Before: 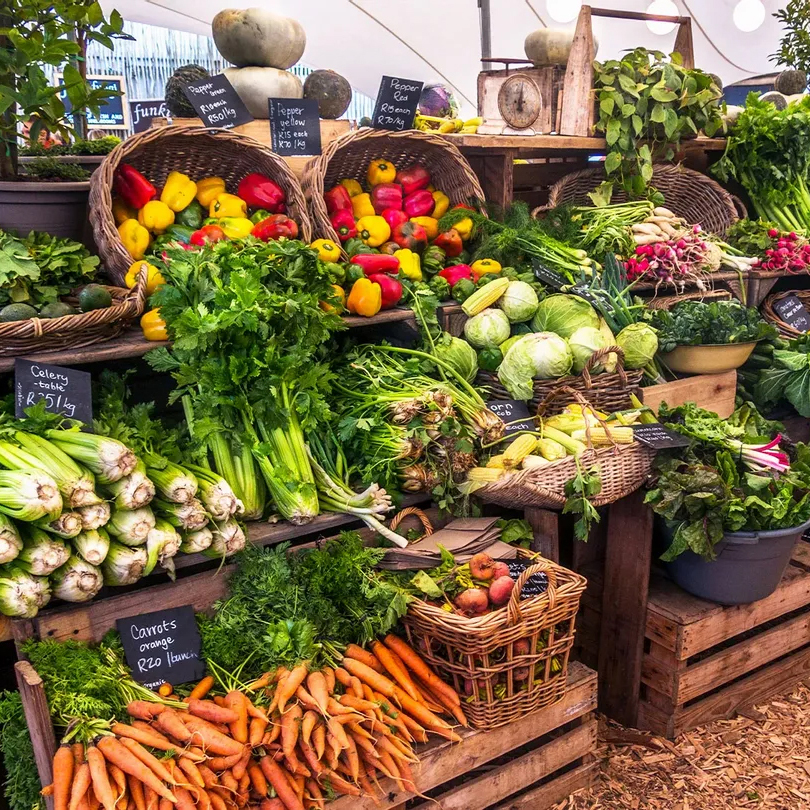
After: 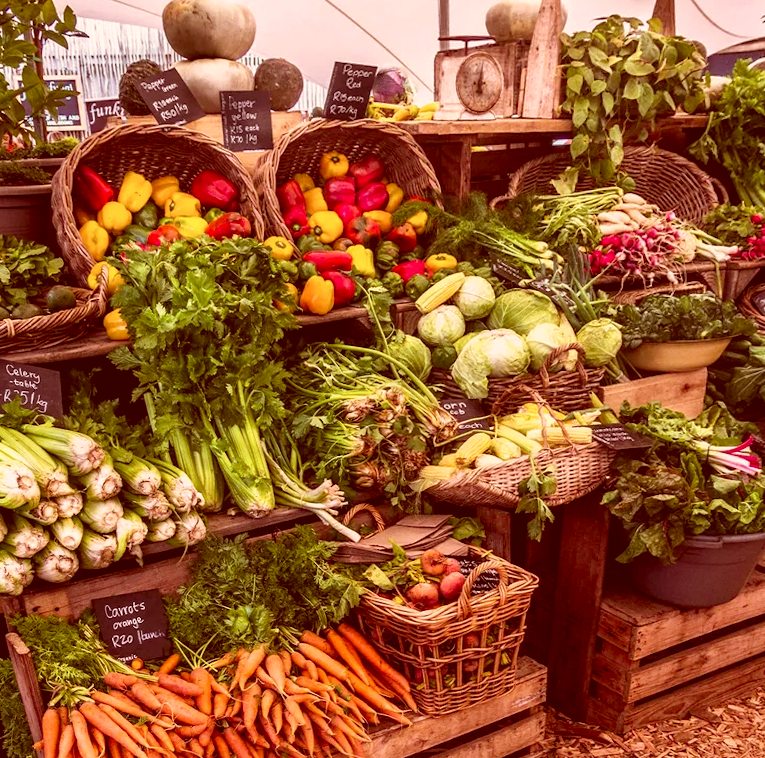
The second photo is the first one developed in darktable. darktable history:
rotate and perspective: rotation 0.062°, lens shift (vertical) 0.115, lens shift (horizontal) -0.133, crop left 0.047, crop right 0.94, crop top 0.061, crop bottom 0.94
white balance: emerald 1
color correction: highlights a* 9.03, highlights b* 8.71, shadows a* 40, shadows b* 40, saturation 0.8
